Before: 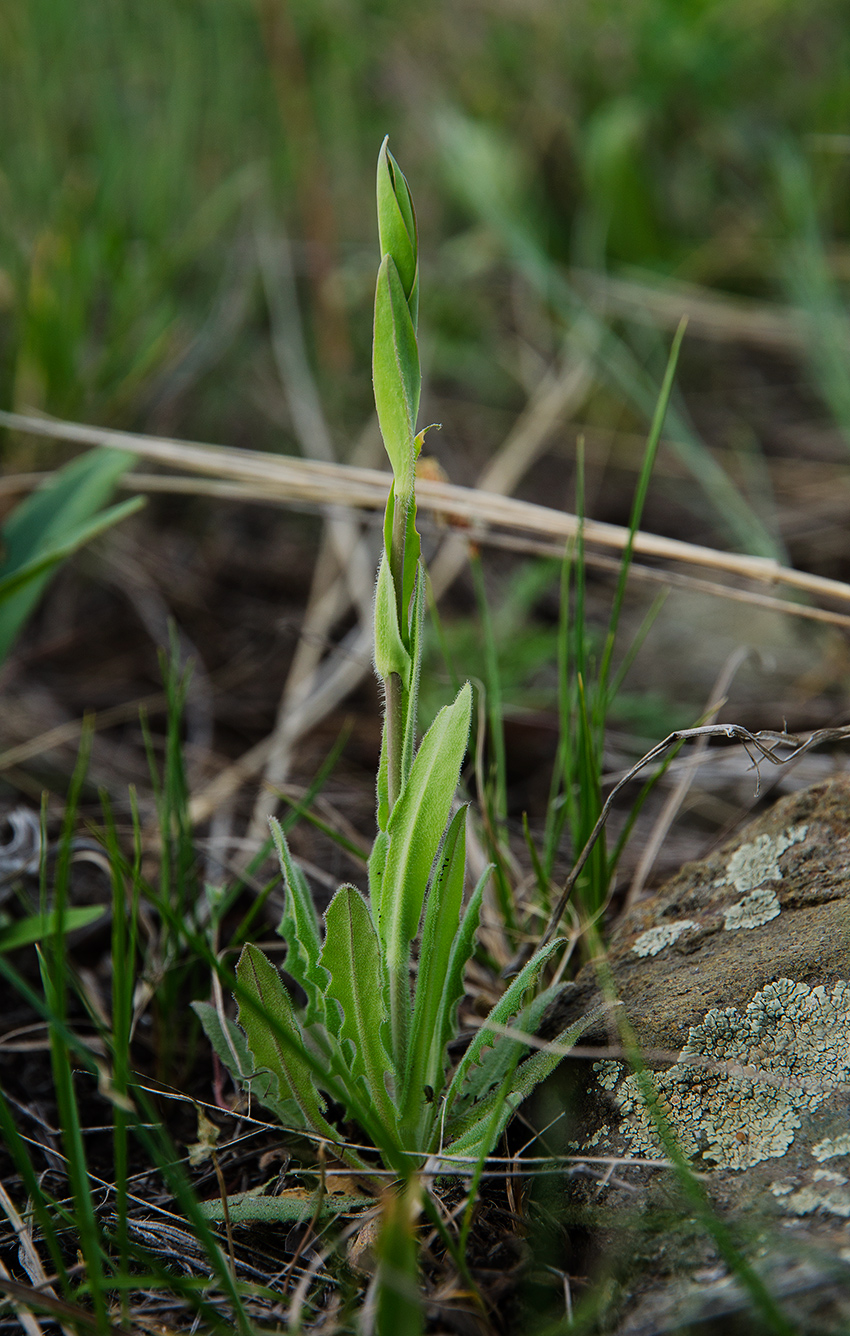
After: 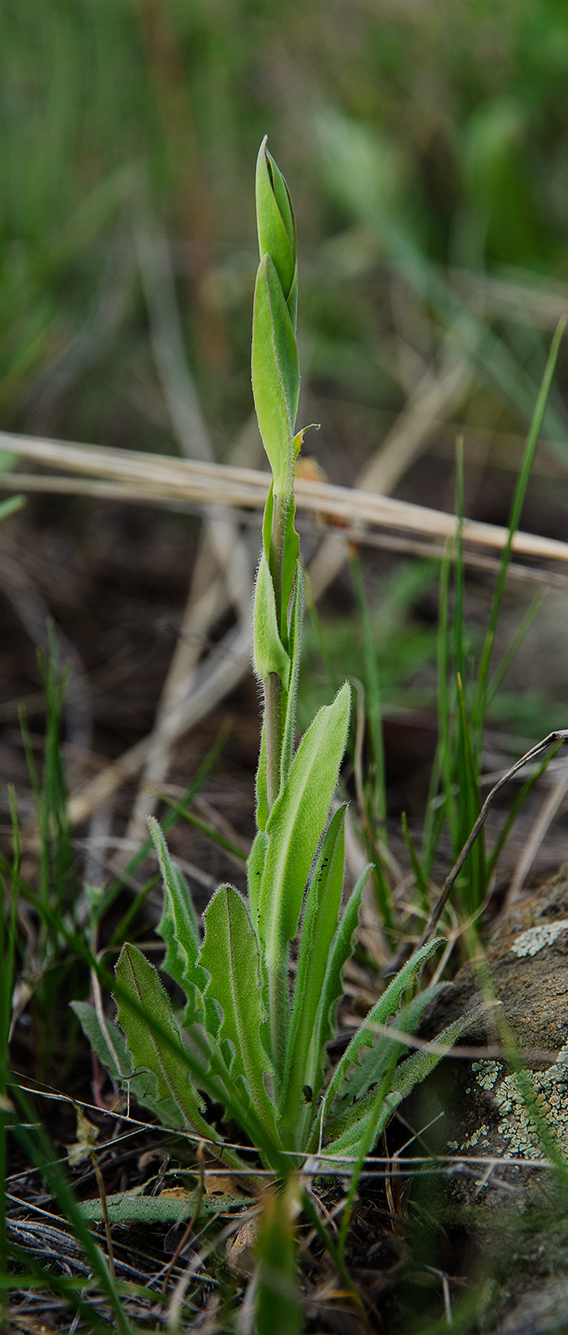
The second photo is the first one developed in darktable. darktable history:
crop and rotate: left 14.416%, right 18.663%
